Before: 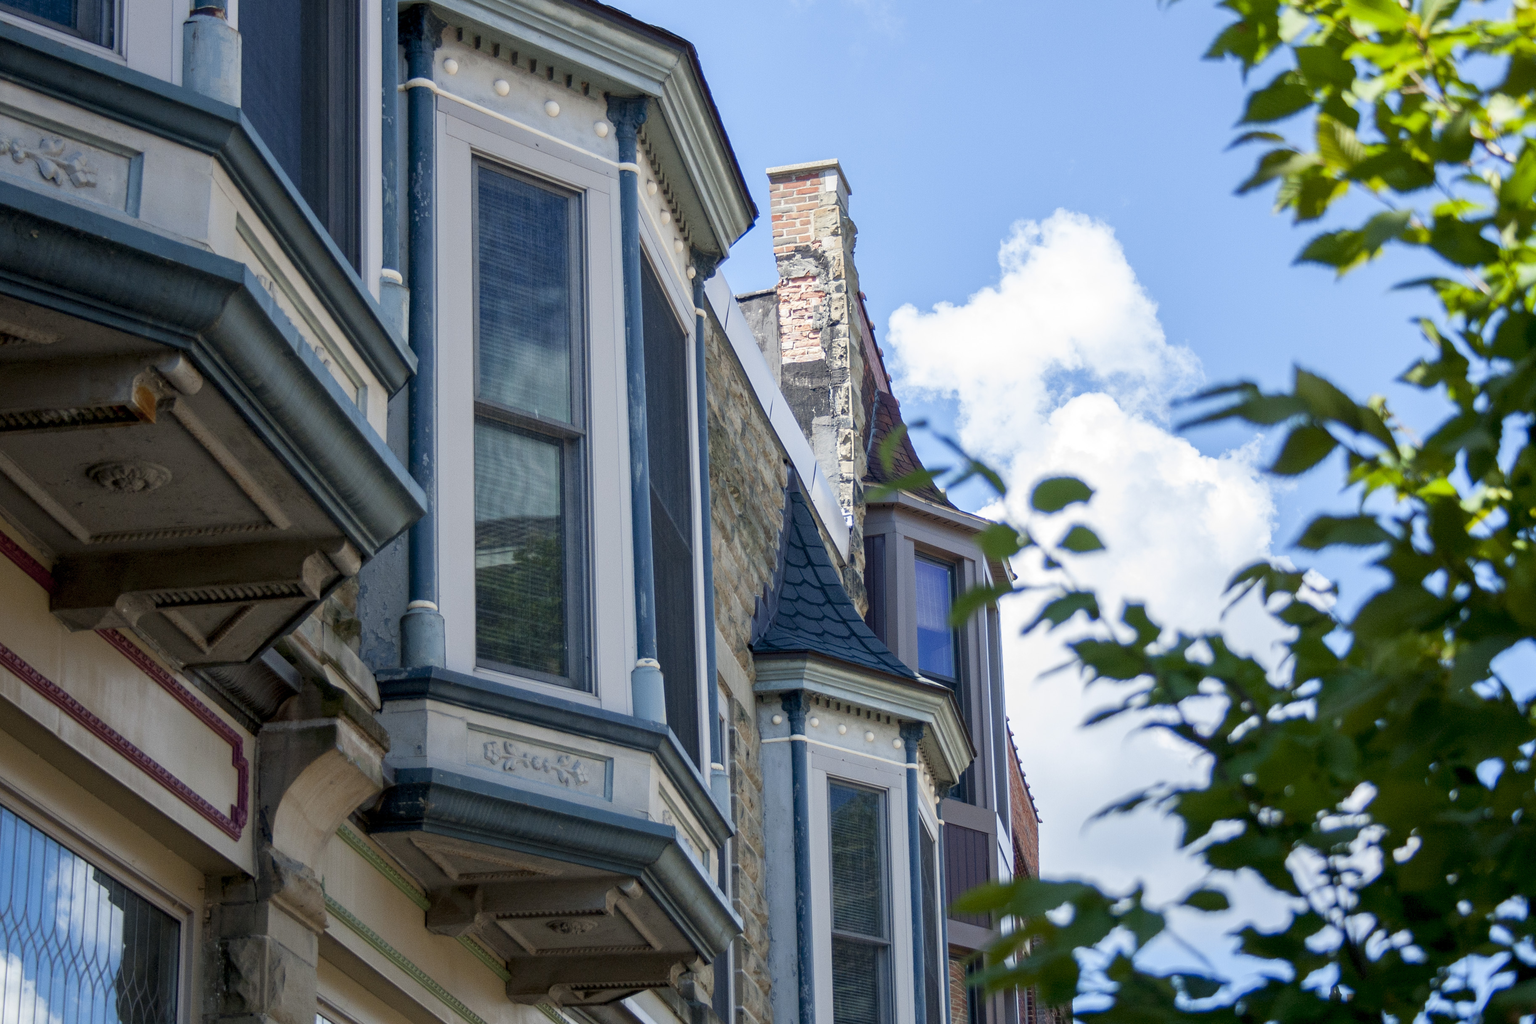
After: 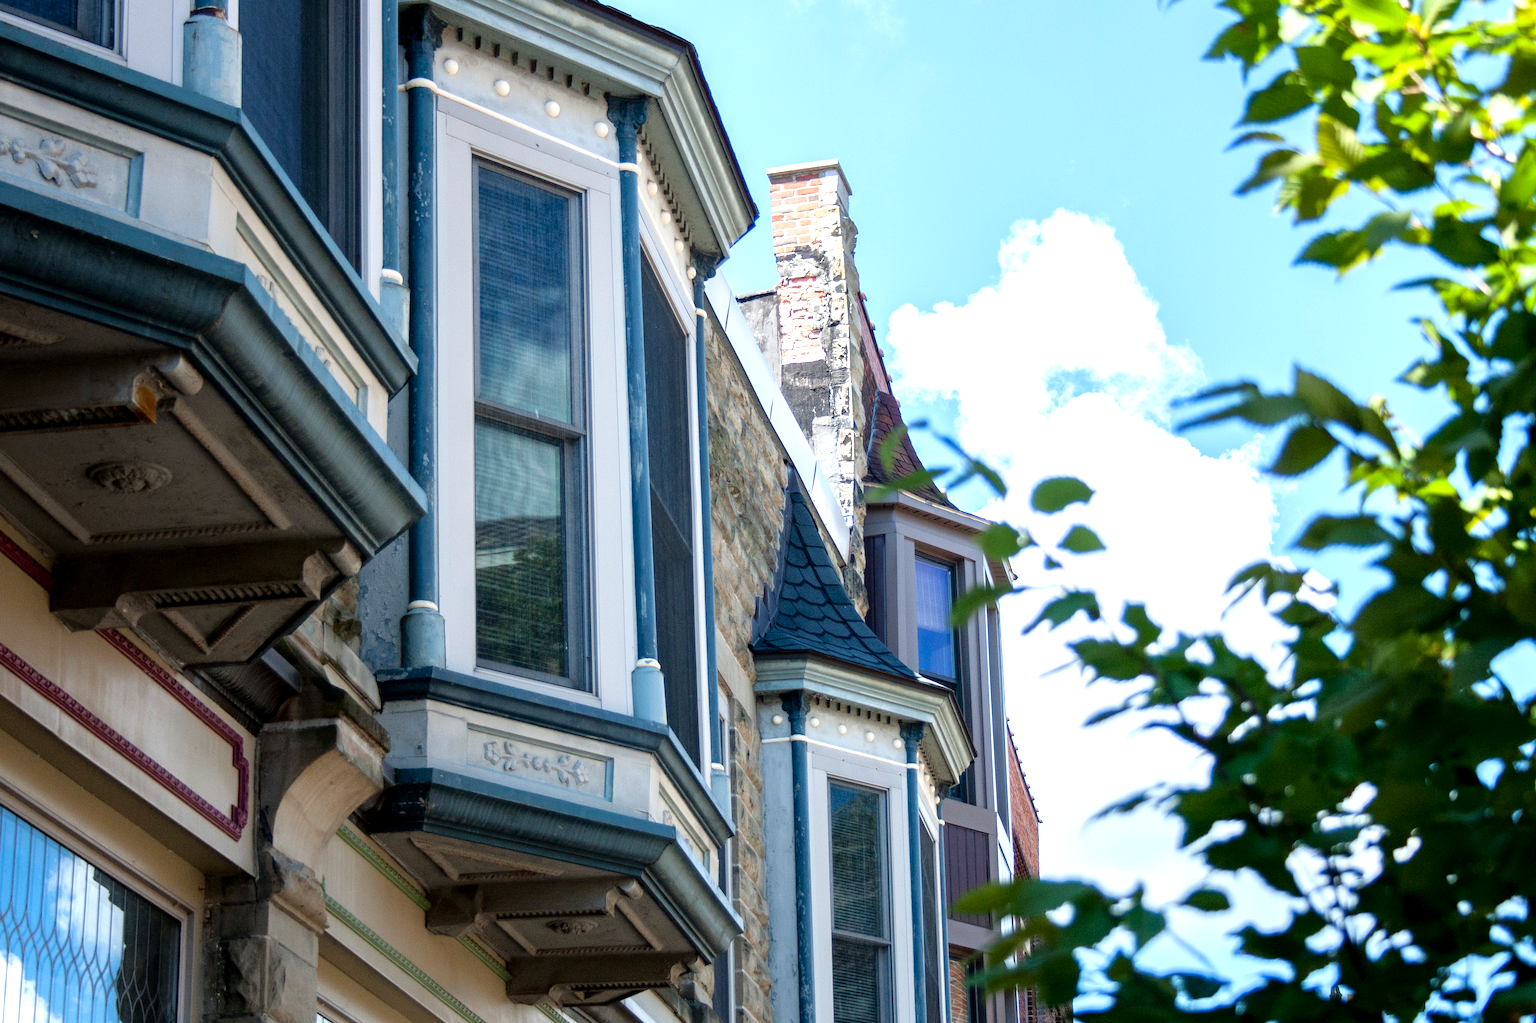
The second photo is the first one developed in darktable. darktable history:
tone equalizer: -8 EV -0.723 EV, -7 EV -0.695 EV, -6 EV -0.57 EV, -5 EV -0.386 EV, -3 EV 0.402 EV, -2 EV 0.6 EV, -1 EV 0.687 EV, +0 EV 0.766 EV
